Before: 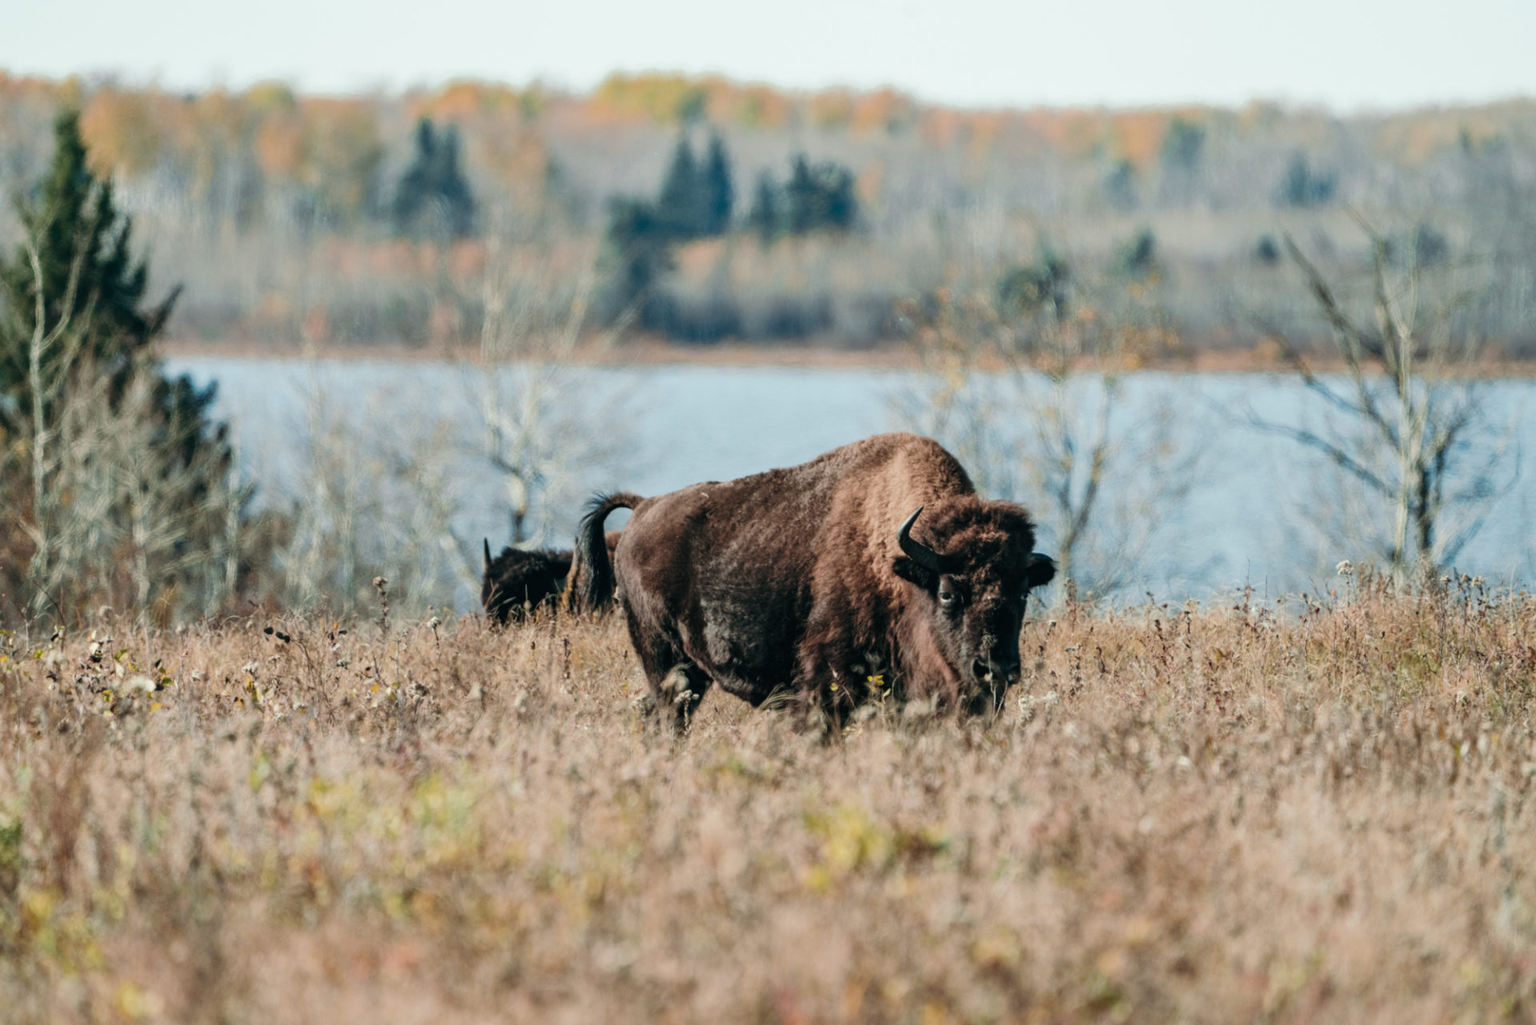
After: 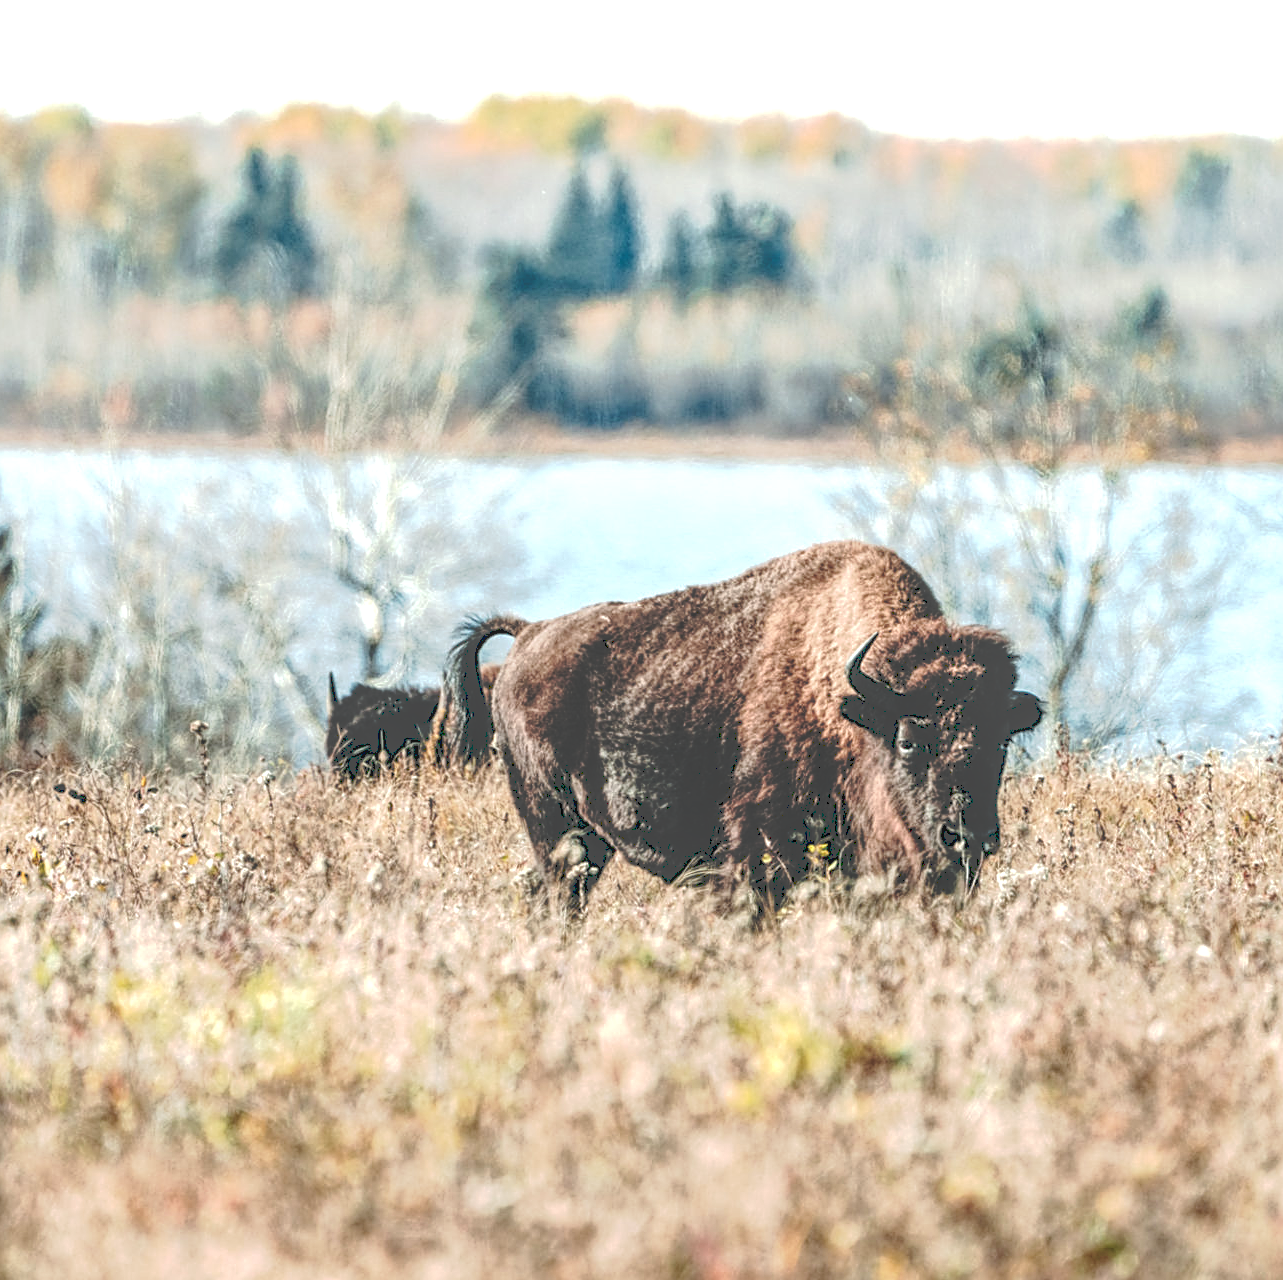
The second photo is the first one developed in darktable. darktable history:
crop and rotate: left 14.411%, right 18.757%
tone curve: curves: ch0 [(0, 0) (0.003, 0.211) (0.011, 0.211) (0.025, 0.215) (0.044, 0.218) (0.069, 0.224) (0.1, 0.227) (0.136, 0.233) (0.177, 0.247) (0.224, 0.275) (0.277, 0.309) (0.335, 0.366) (0.399, 0.438) (0.468, 0.515) (0.543, 0.586) (0.623, 0.658) (0.709, 0.735) (0.801, 0.821) (0.898, 0.889) (1, 1)], preserve colors none
tone equalizer: -8 EV -0.785 EV, -7 EV -0.689 EV, -6 EV -0.574 EV, -5 EV -0.383 EV, -3 EV 0.37 EV, -2 EV 0.6 EV, -1 EV 0.674 EV, +0 EV 0.727 EV
local contrast: highlights 74%, shadows 55%, detail 177%, midtone range 0.204
sharpen: on, module defaults
